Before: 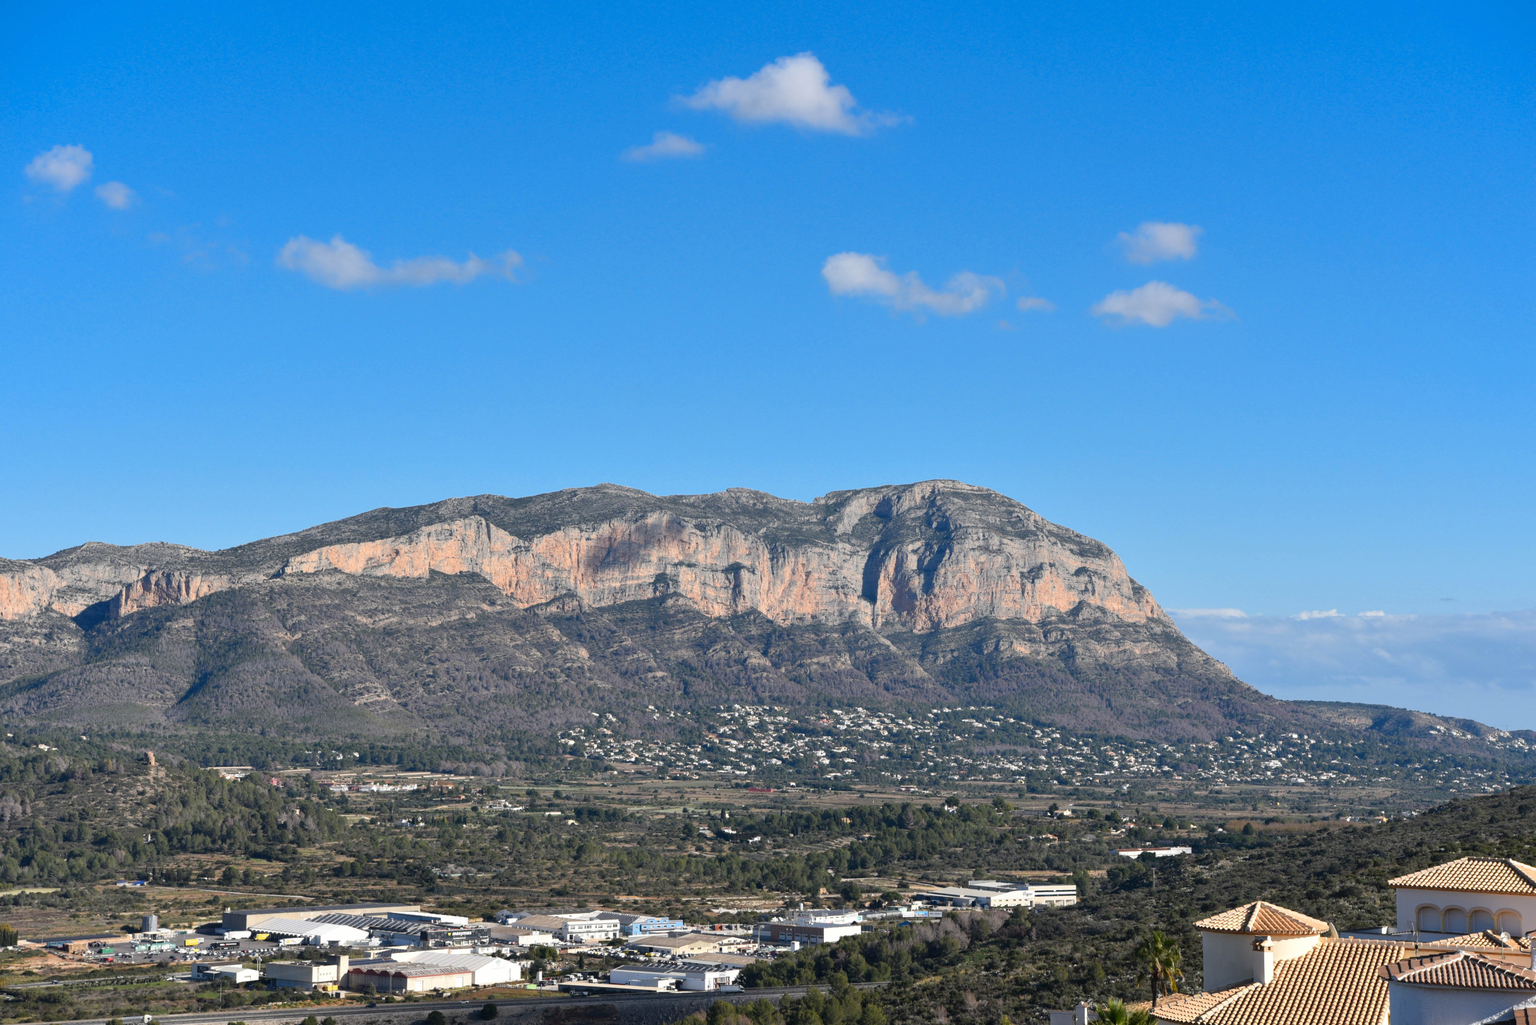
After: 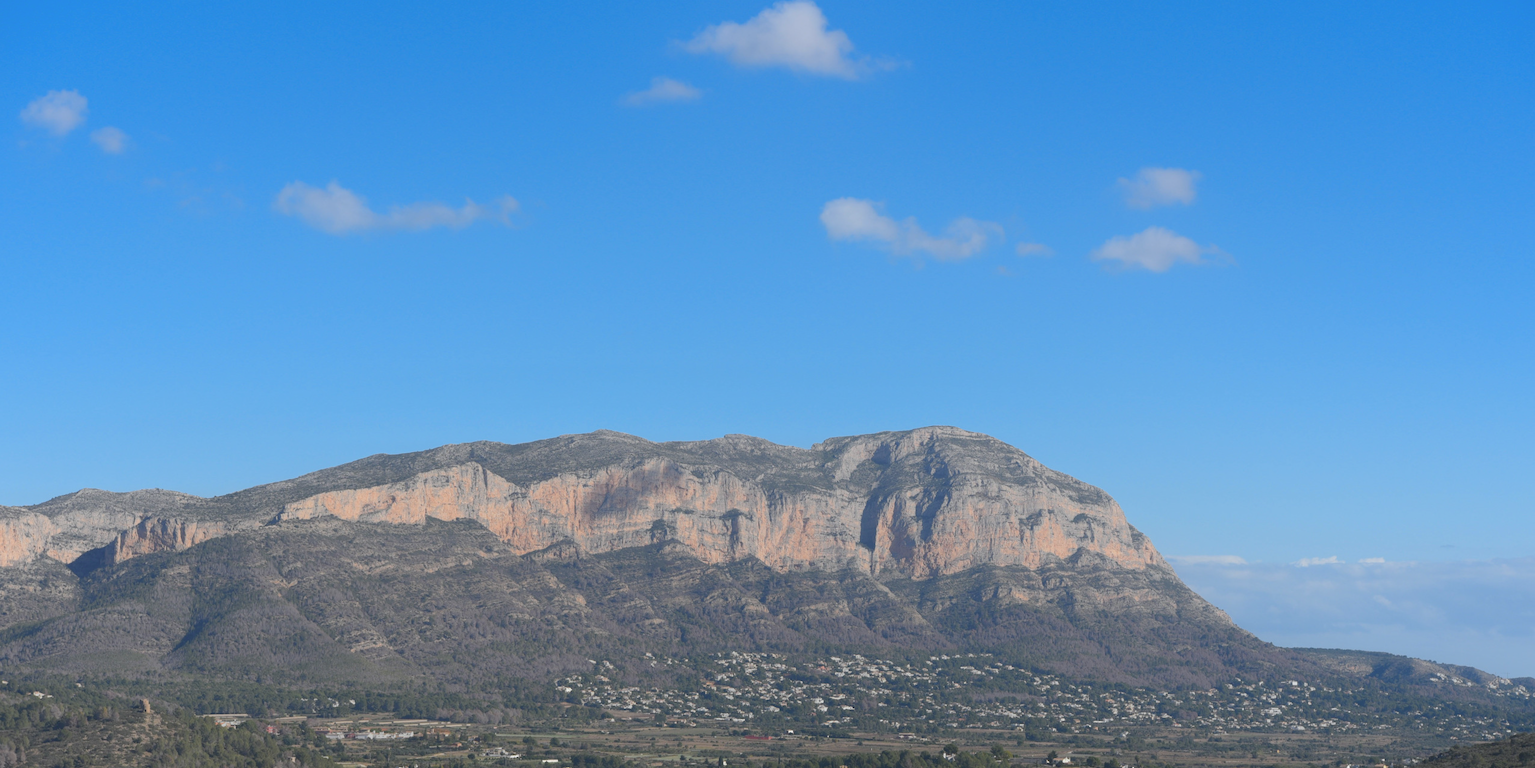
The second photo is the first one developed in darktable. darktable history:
contrast brightness saturation: saturation -0.05
crop: left 0.387%, top 5.469%, bottom 19.809%
contrast equalizer: octaves 7, y [[0.6 ×6], [0.55 ×6], [0 ×6], [0 ×6], [0 ×6]], mix -1
